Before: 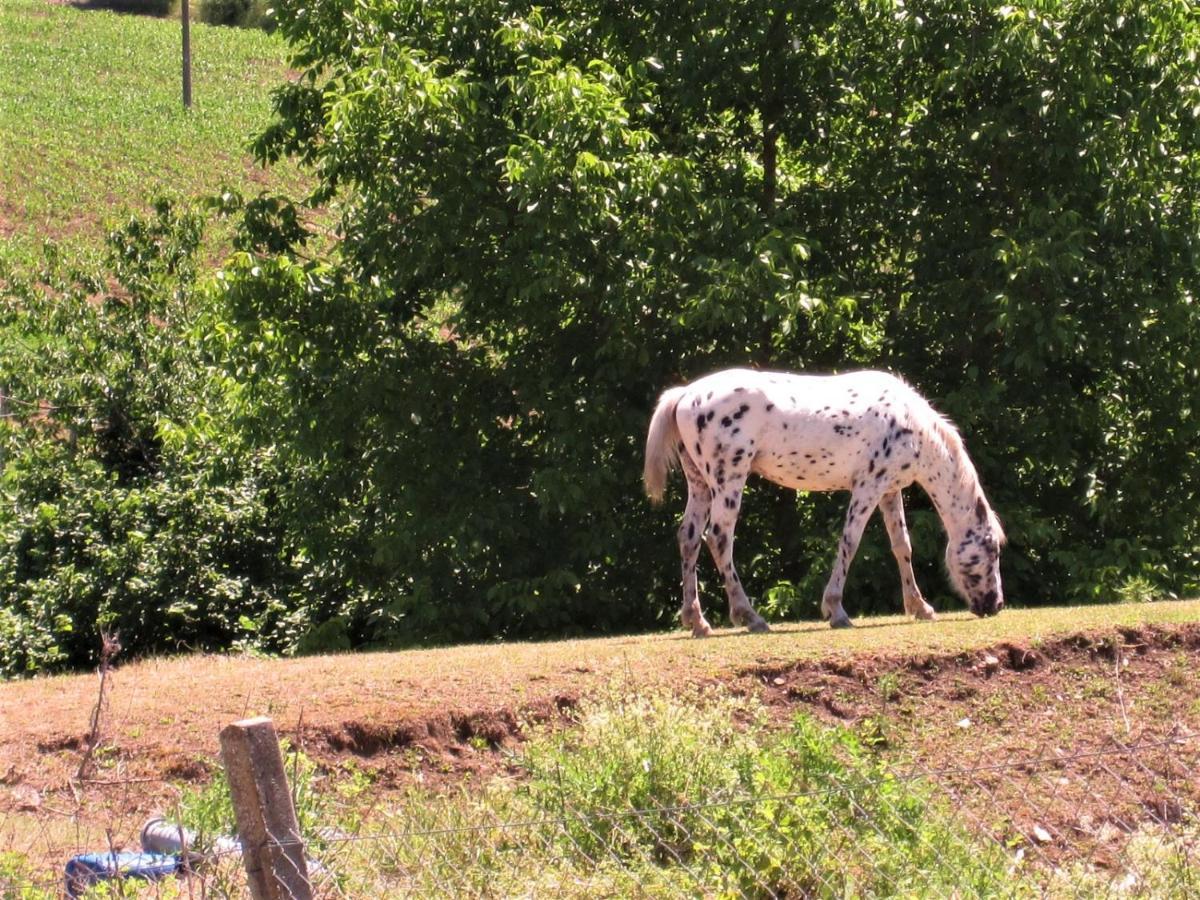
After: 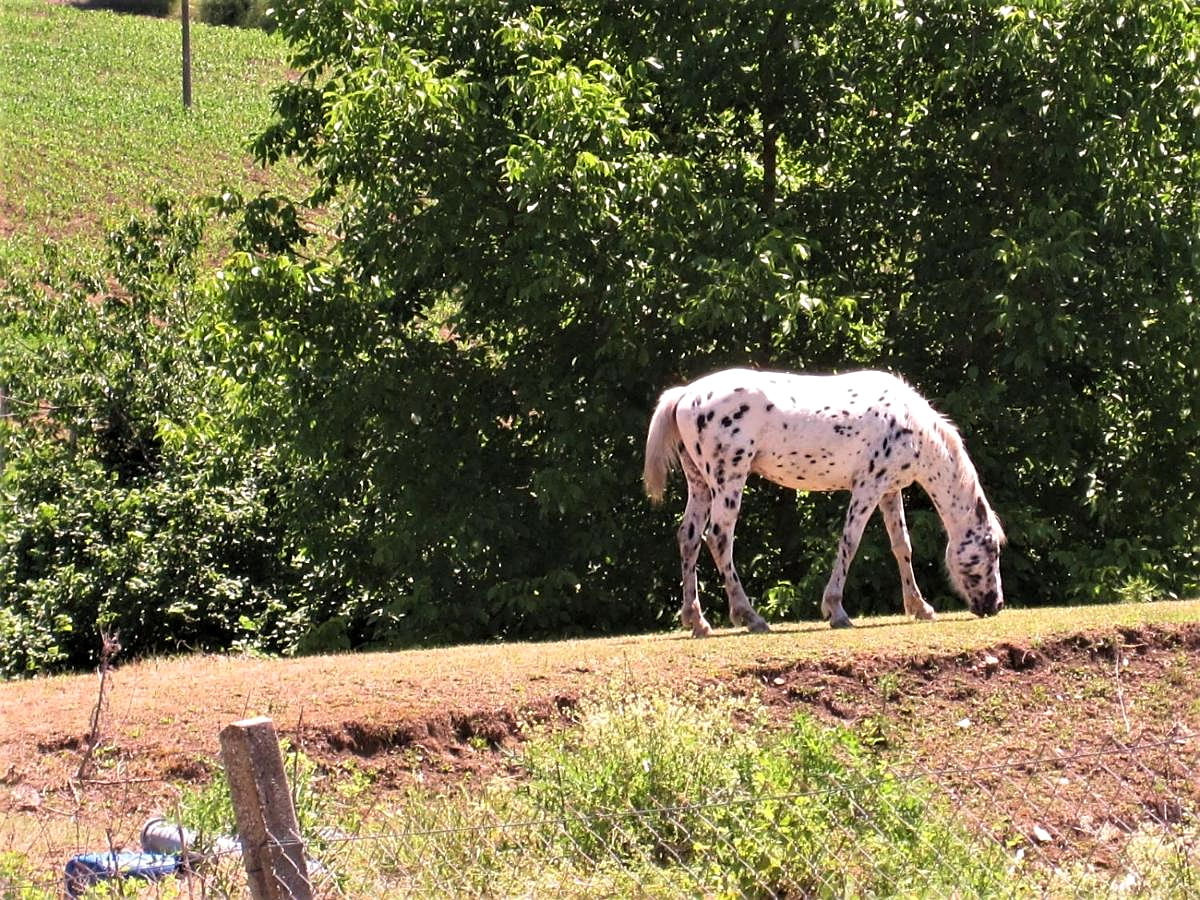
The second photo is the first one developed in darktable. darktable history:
sharpen: on, module defaults
white balance: red 1, blue 1
levels: levels [0.016, 0.492, 0.969]
